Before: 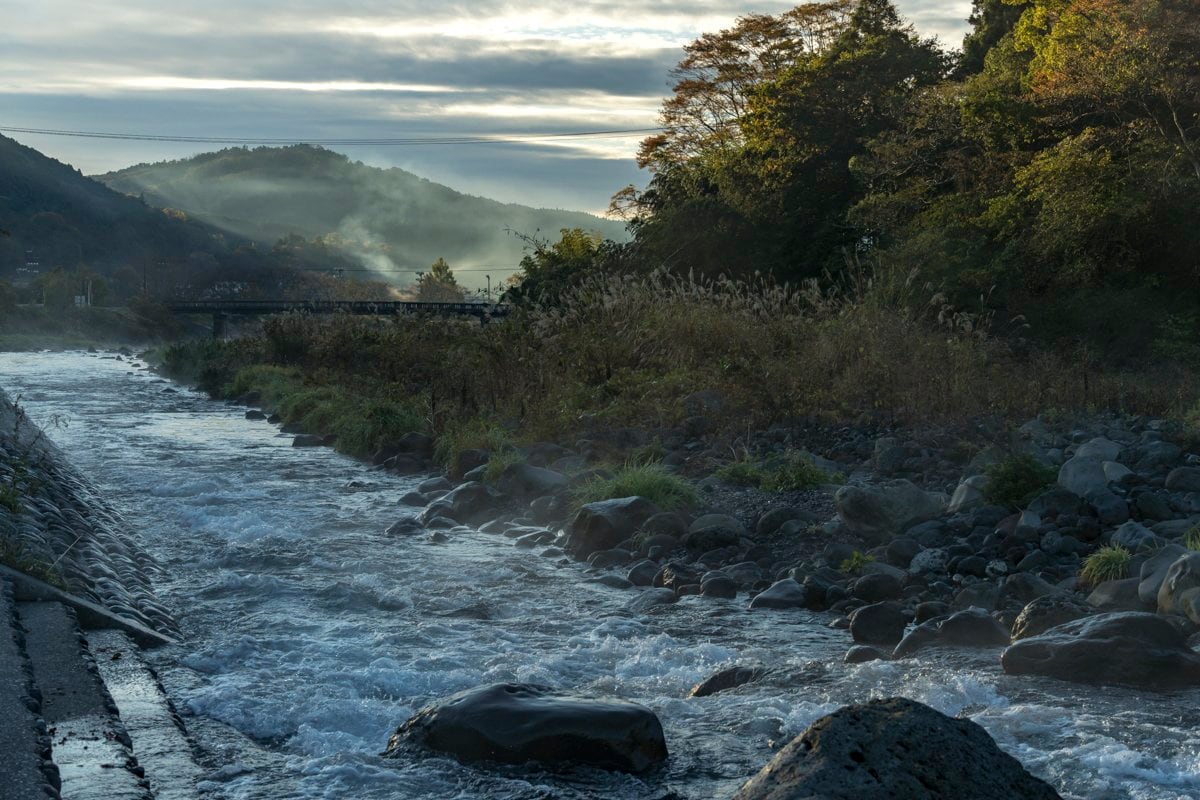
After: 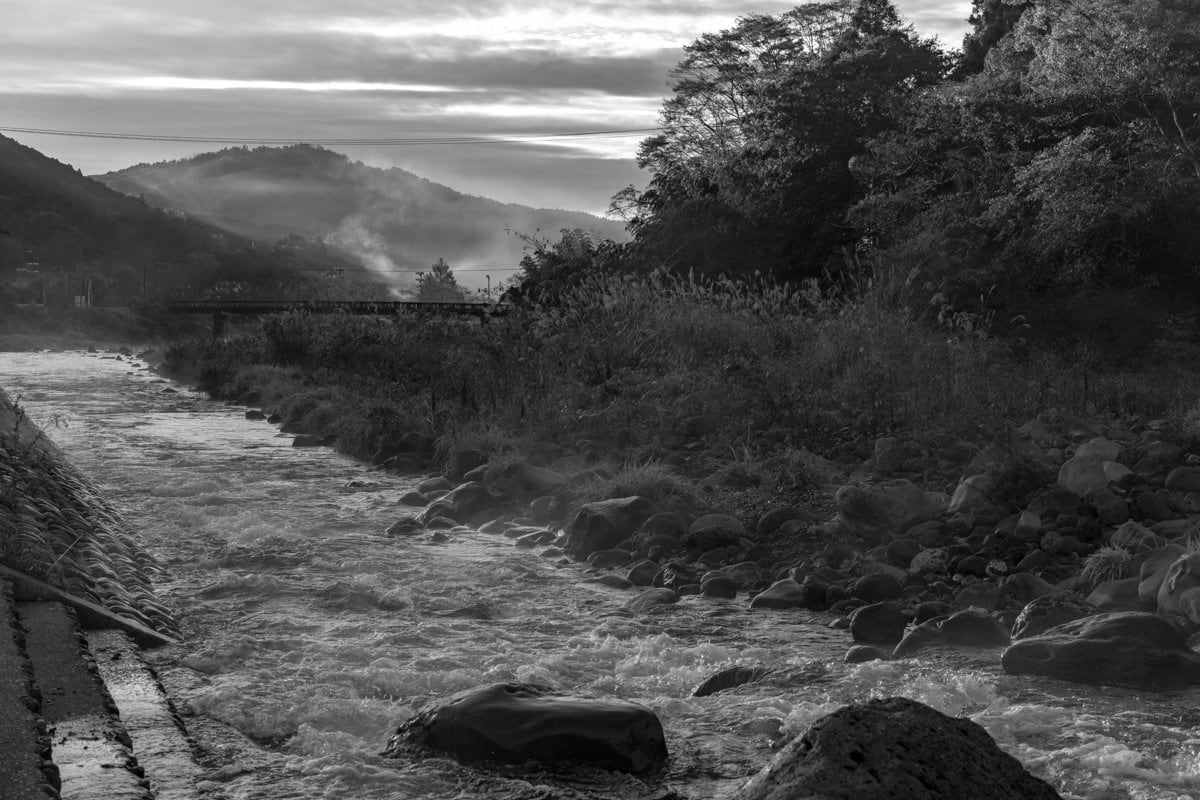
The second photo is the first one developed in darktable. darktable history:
color correction: saturation 0.3
tone equalizer: on, module defaults
monochrome: a 16.01, b -2.65, highlights 0.52
